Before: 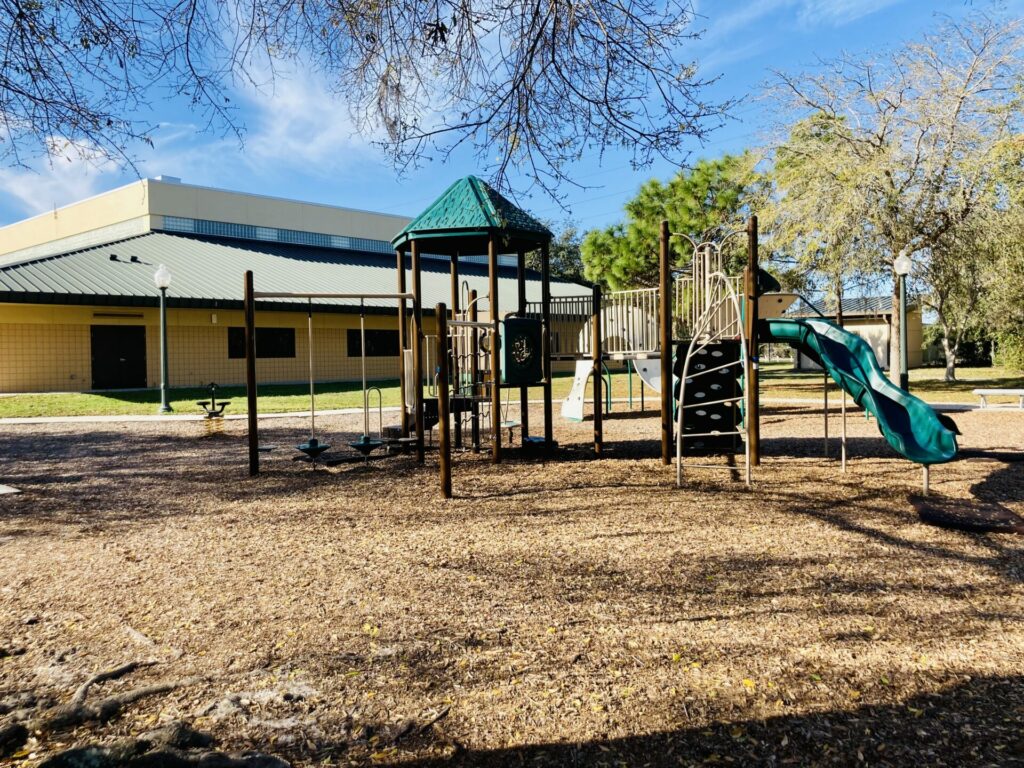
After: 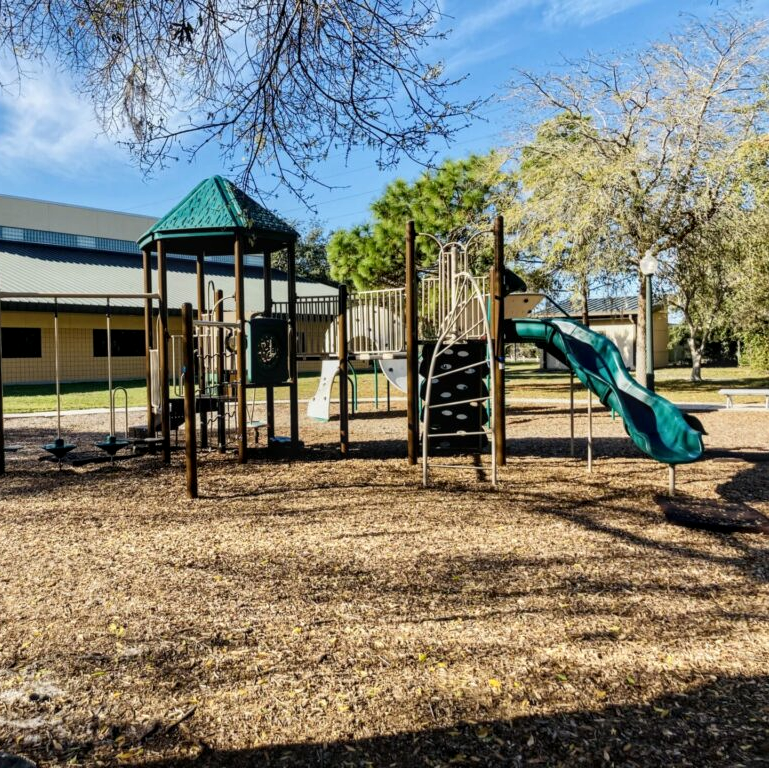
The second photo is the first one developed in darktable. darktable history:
crop and rotate: left 24.837%
local contrast: on, module defaults
